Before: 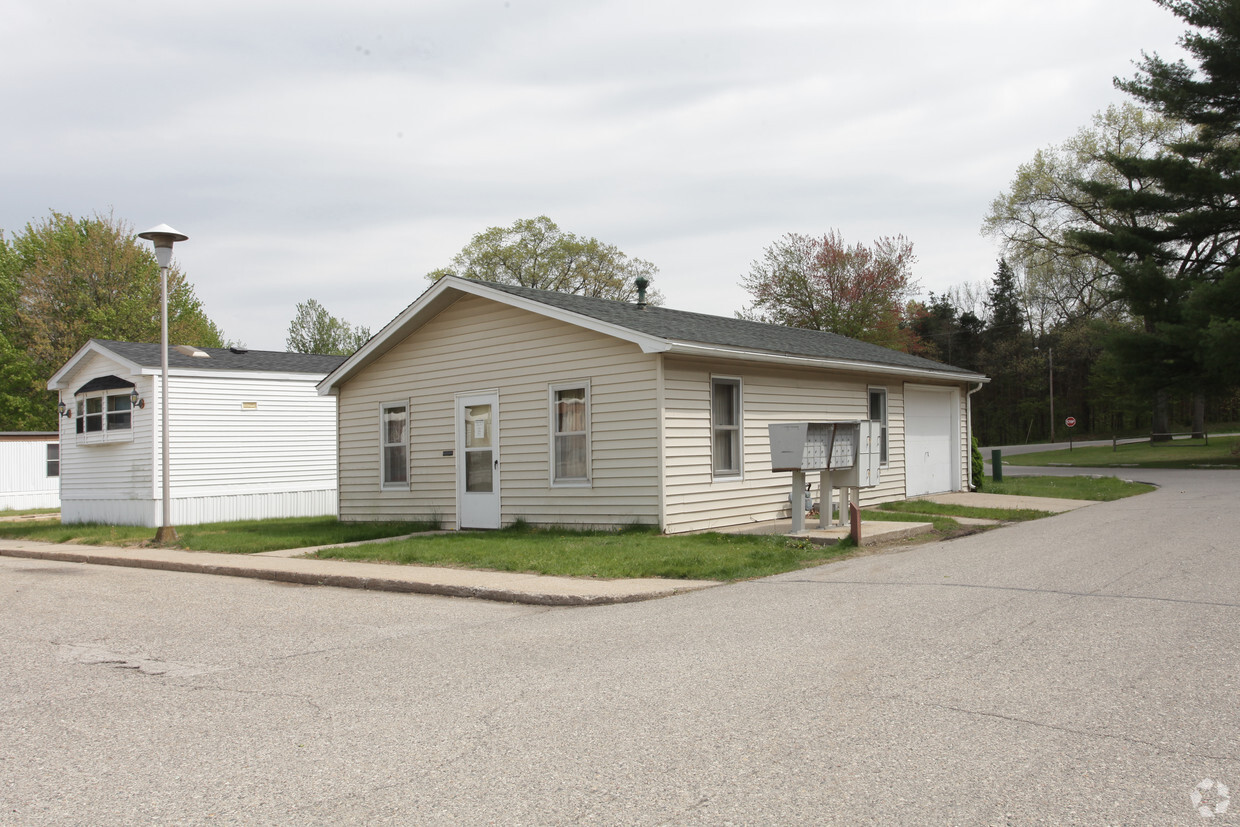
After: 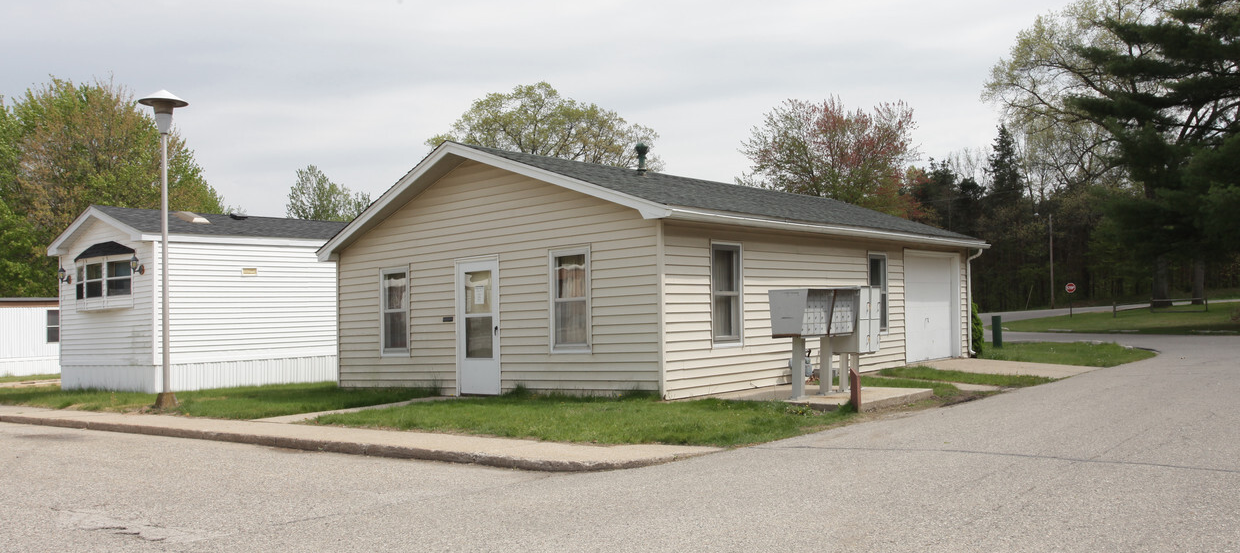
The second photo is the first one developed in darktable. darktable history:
crop: top 16.289%, bottom 16.752%
